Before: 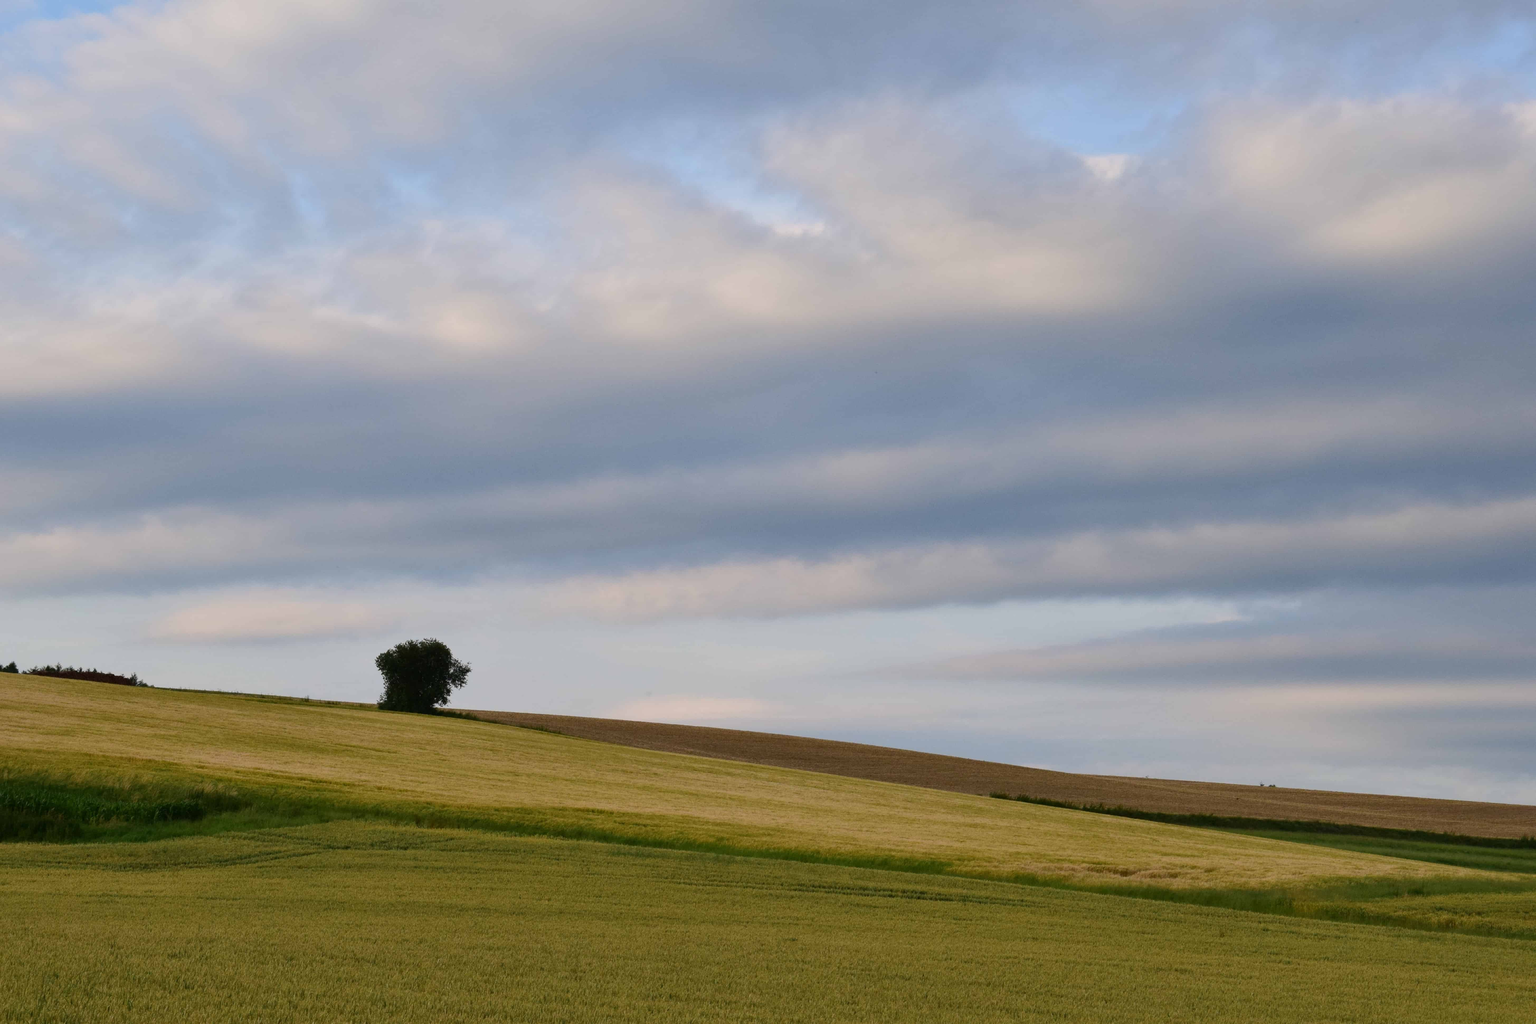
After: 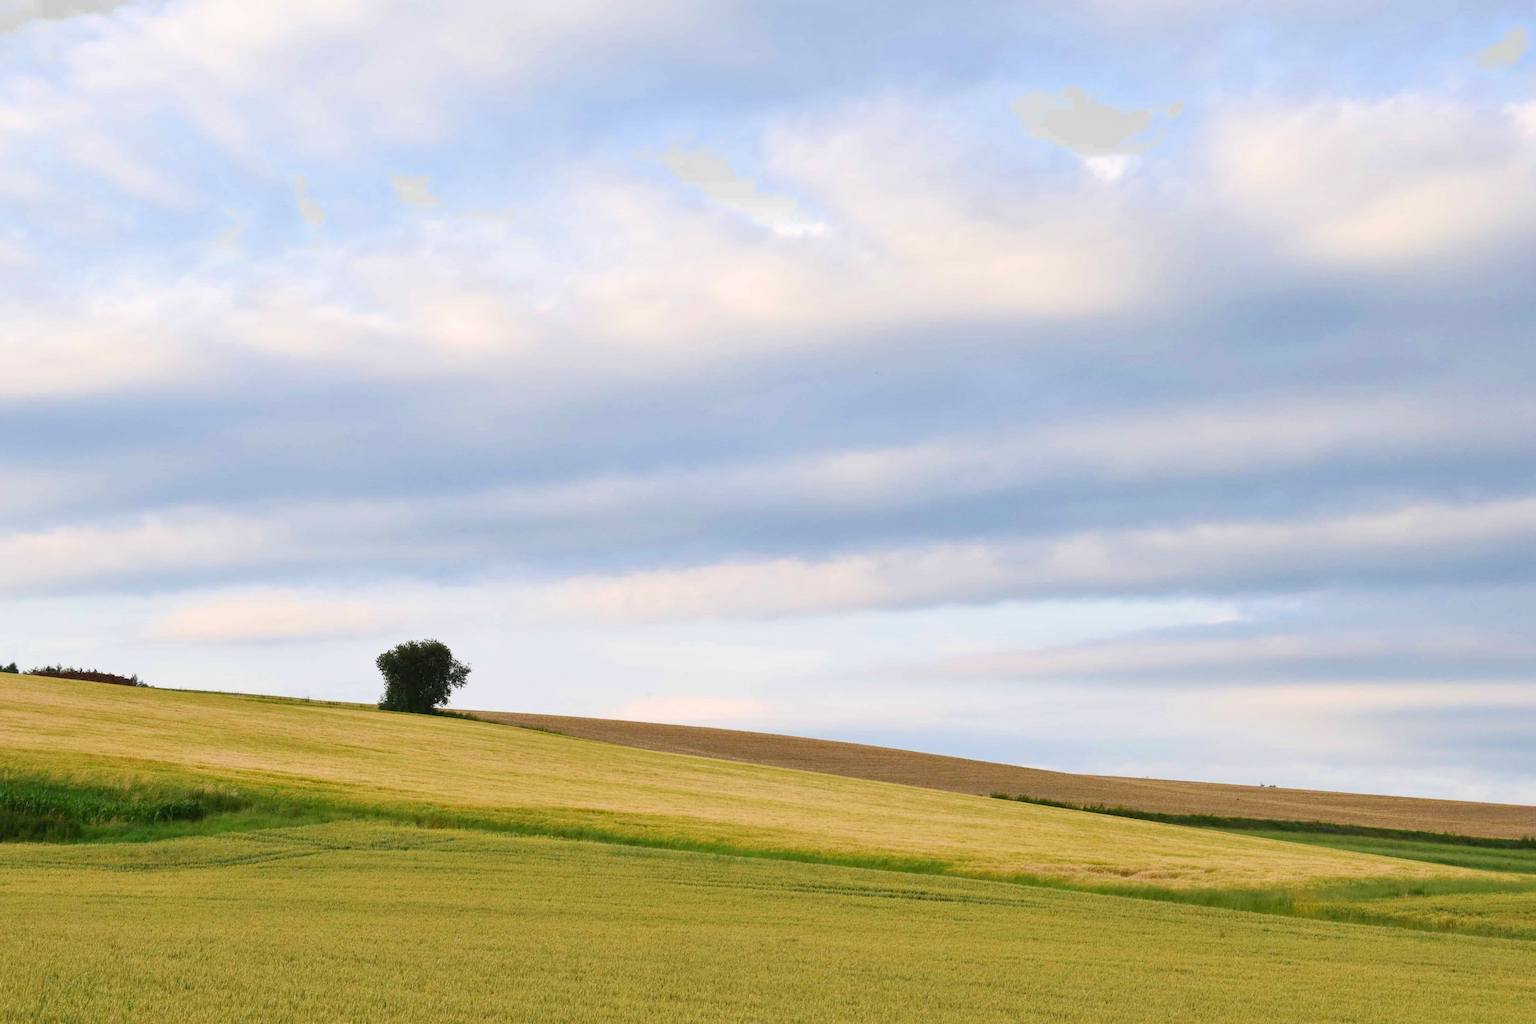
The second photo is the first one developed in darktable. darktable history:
exposure: black level correction 0, exposure 1.5 EV, compensate exposure bias true, compensate highlight preservation false
filmic rgb: middle gray luminance 18.42%, black relative exposure -10.5 EV, white relative exposure 3.4 EV, threshold 6 EV, target black luminance 0%, hardness 6.03, latitude 99%, contrast 0.847, shadows ↔ highlights balance 0.505%, add noise in highlights 0, preserve chrominance max RGB, color science v3 (2019), use custom middle-gray values true, iterations of high-quality reconstruction 0, contrast in highlights soft, enable highlight reconstruction true
